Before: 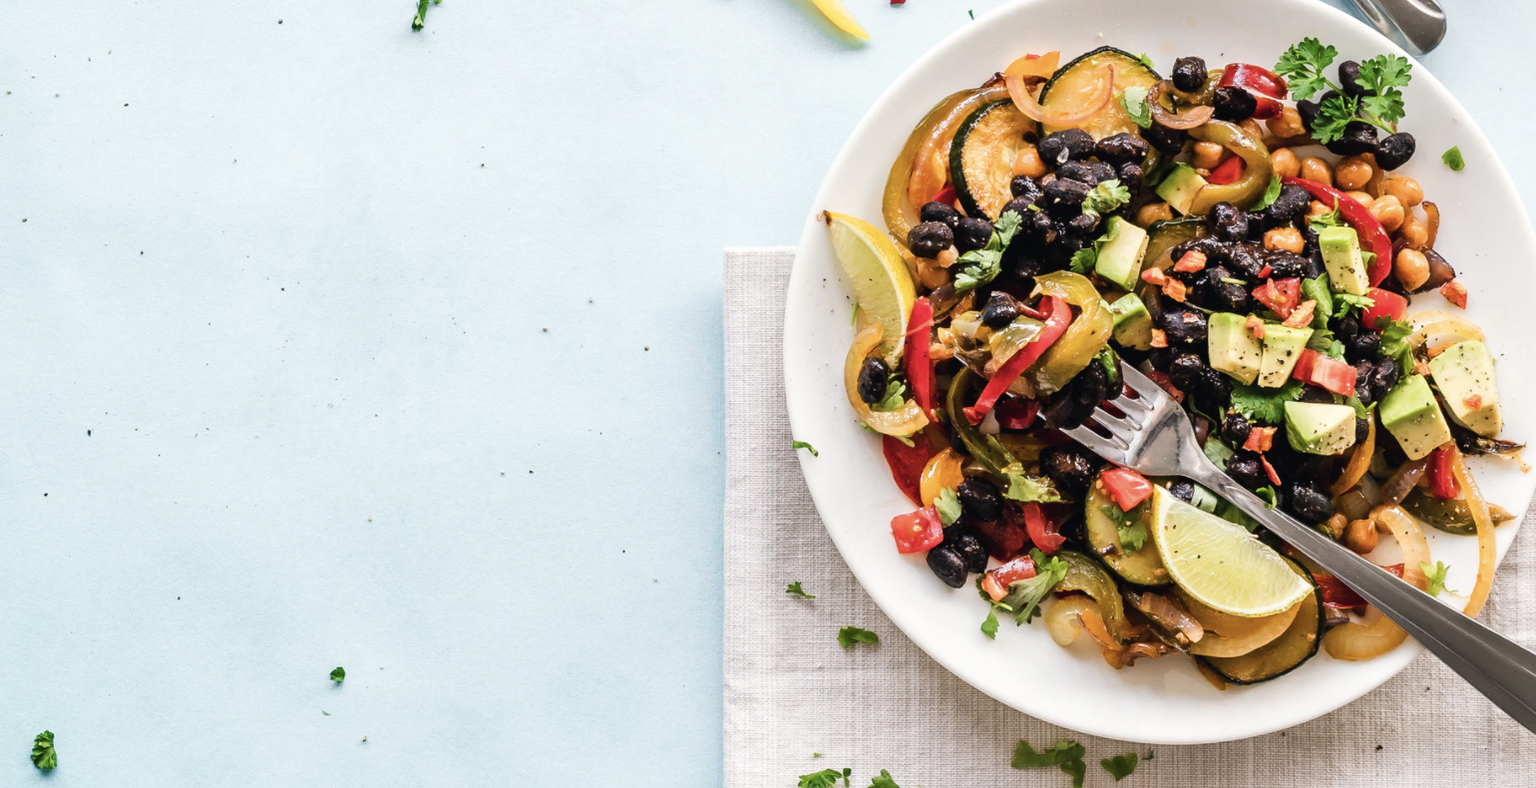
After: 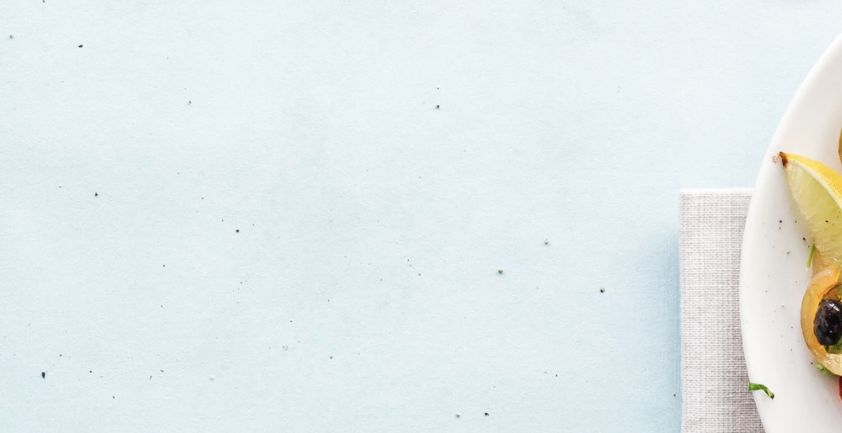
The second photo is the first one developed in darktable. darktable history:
base curve: curves: ch0 [(0, 0) (0.283, 0.295) (1, 1)], preserve colors none
crop and rotate: left 3.047%, top 7.509%, right 42.236%, bottom 37.598%
